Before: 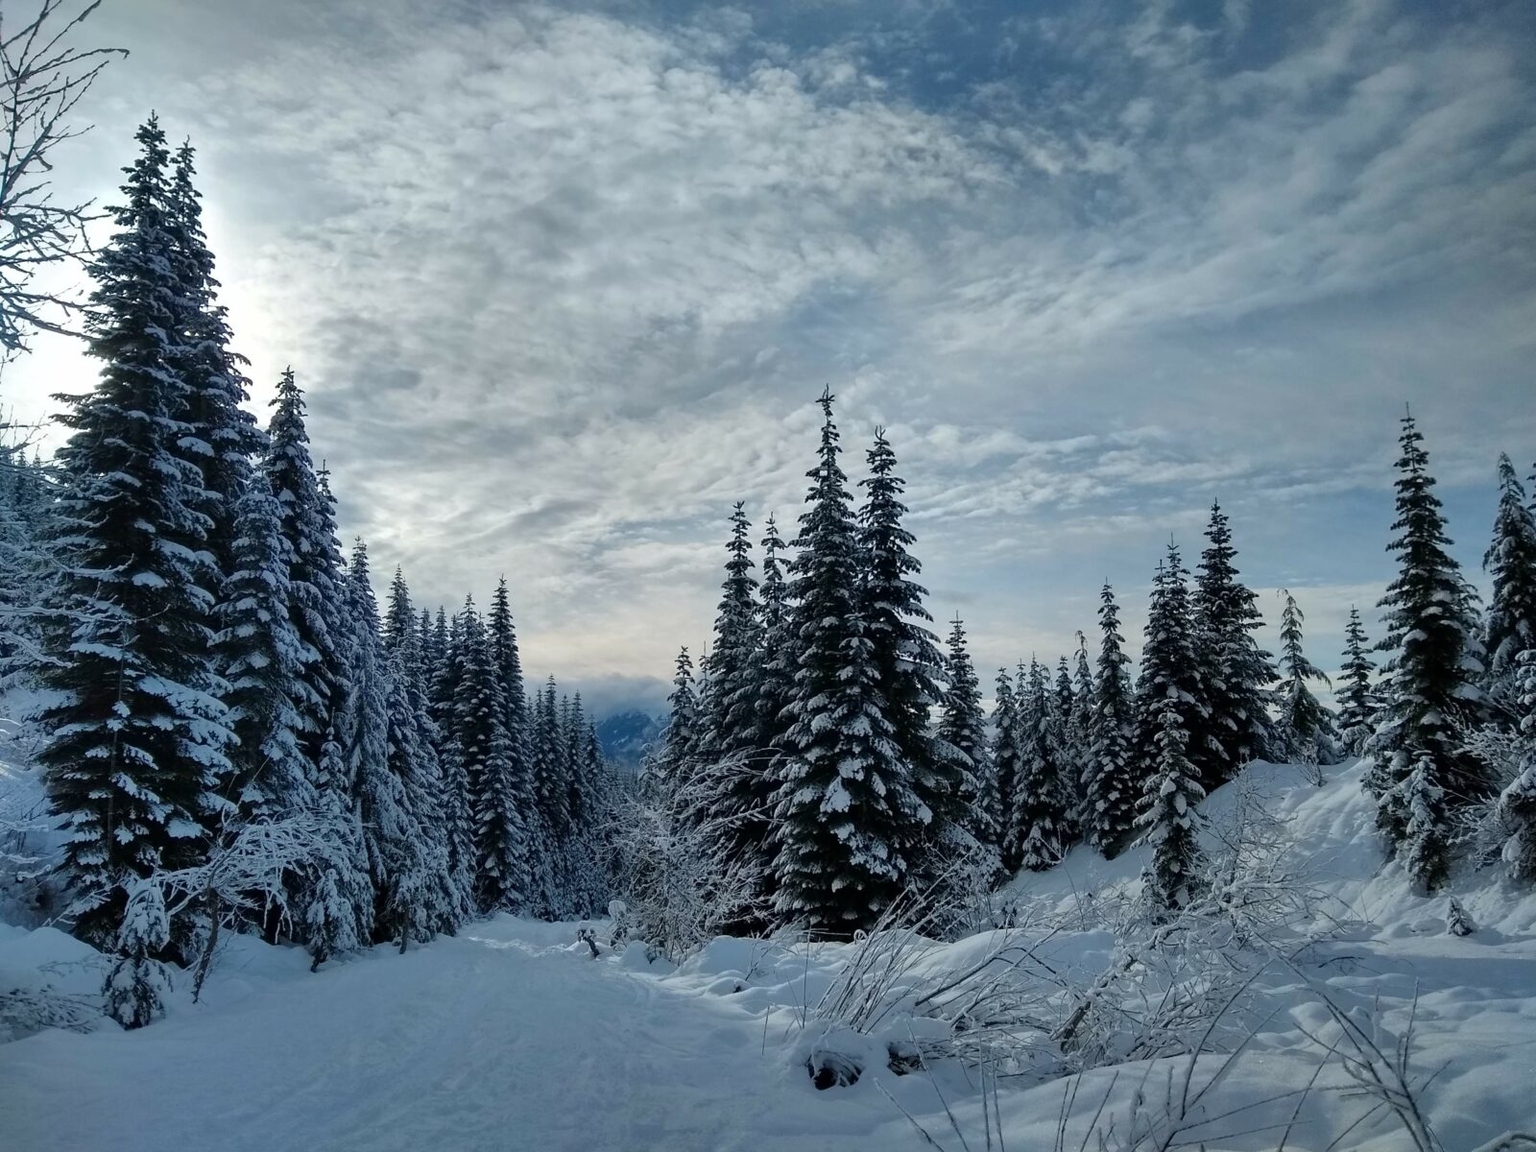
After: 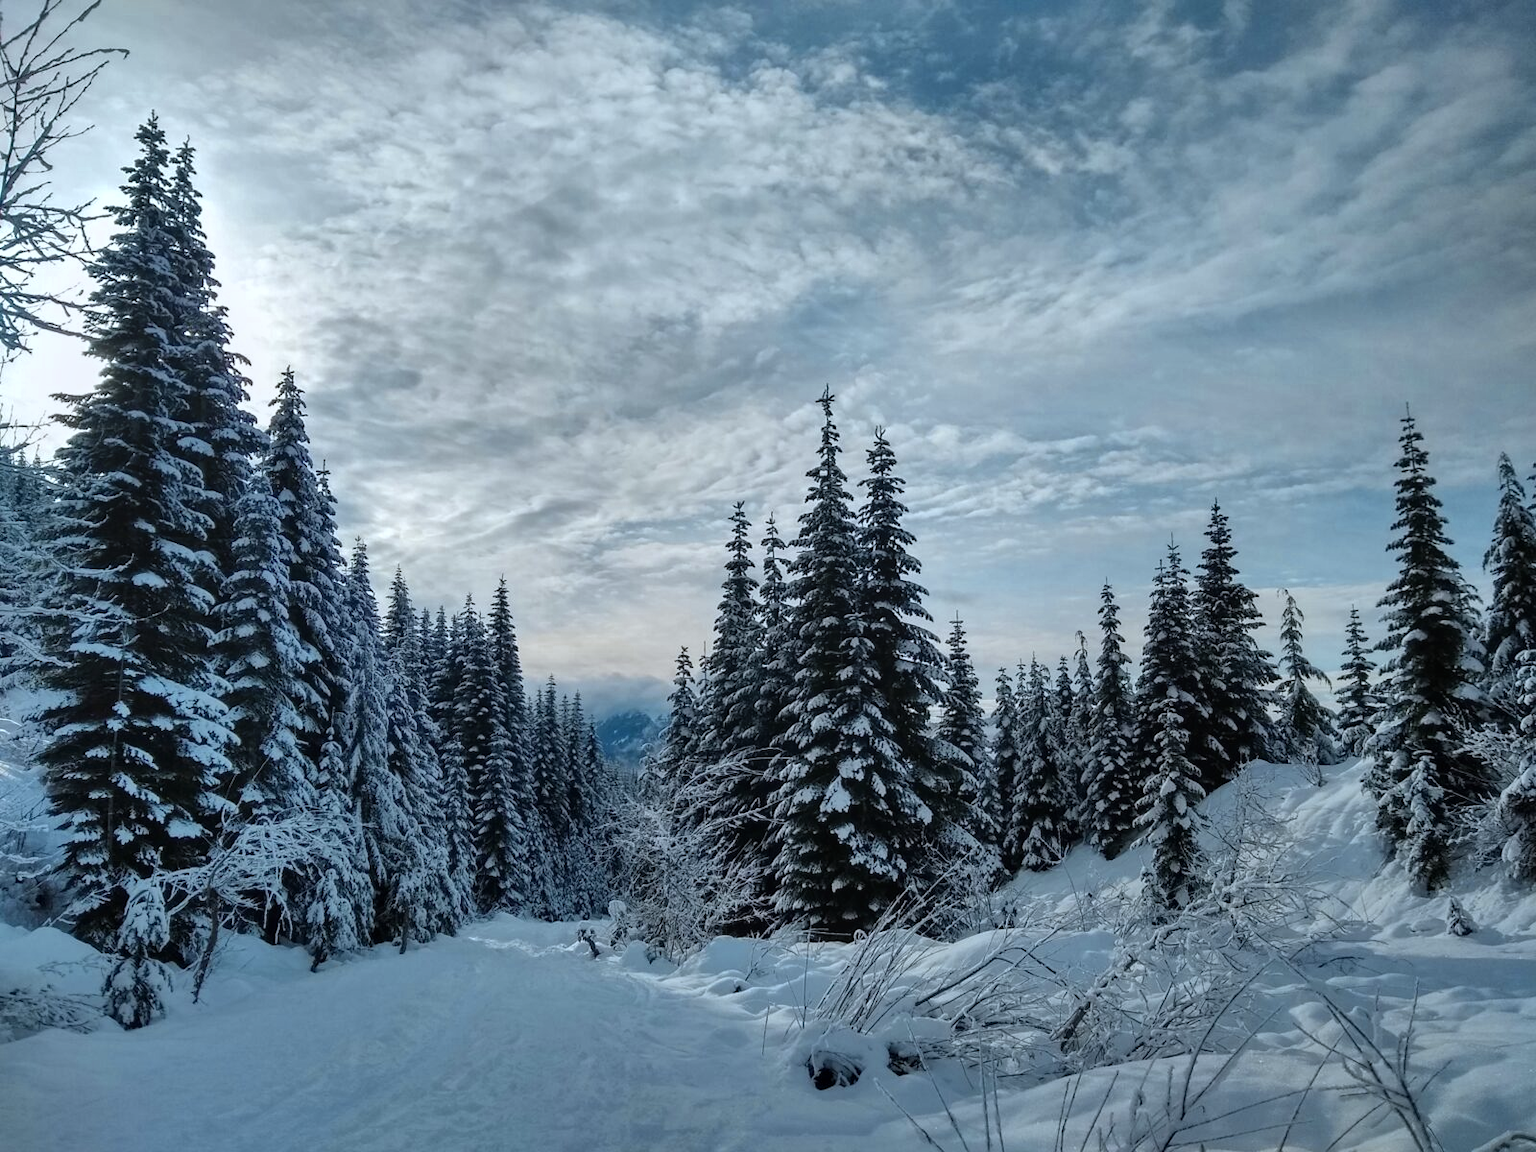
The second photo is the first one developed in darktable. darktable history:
white balance: red 0.974, blue 1.044
local contrast: detail 110%
shadows and highlights: shadows 37.27, highlights -28.18, soften with gaussian
color zones: curves: ch0 [(0.018, 0.548) (0.197, 0.654) (0.425, 0.447) (0.605, 0.658) (0.732, 0.579)]; ch1 [(0.105, 0.531) (0.224, 0.531) (0.386, 0.39) (0.618, 0.456) (0.732, 0.456) (0.956, 0.421)]; ch2 [(0.039, 0.583) (0.215, 0.465) (0.399, 0.544) (0.465, 0.548) (0.614, 0.447) (0.724, 0.43) (0.882, 0.623) (0.956, 0.632)]
